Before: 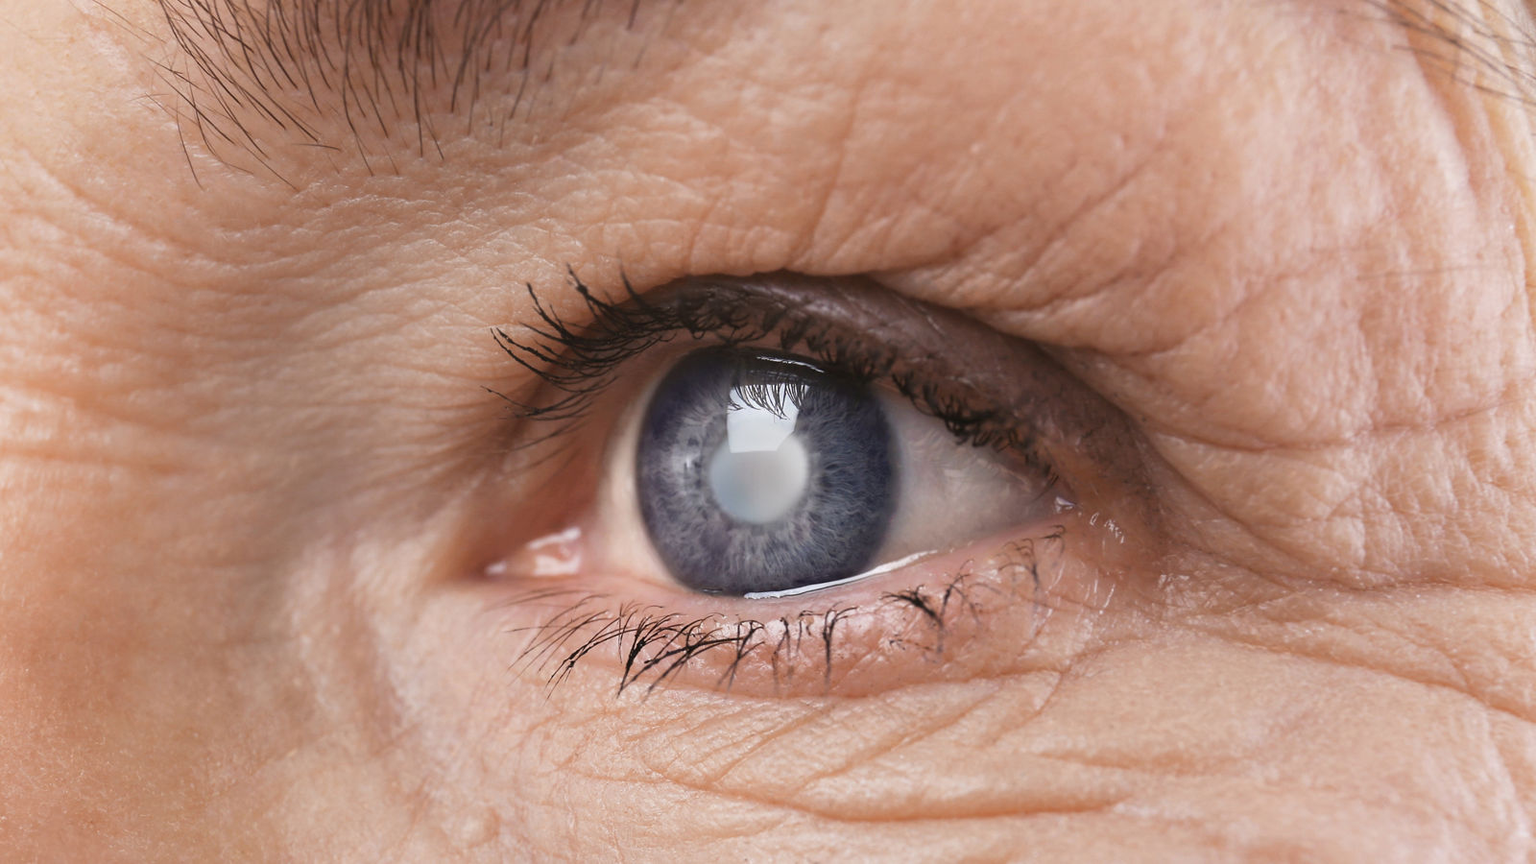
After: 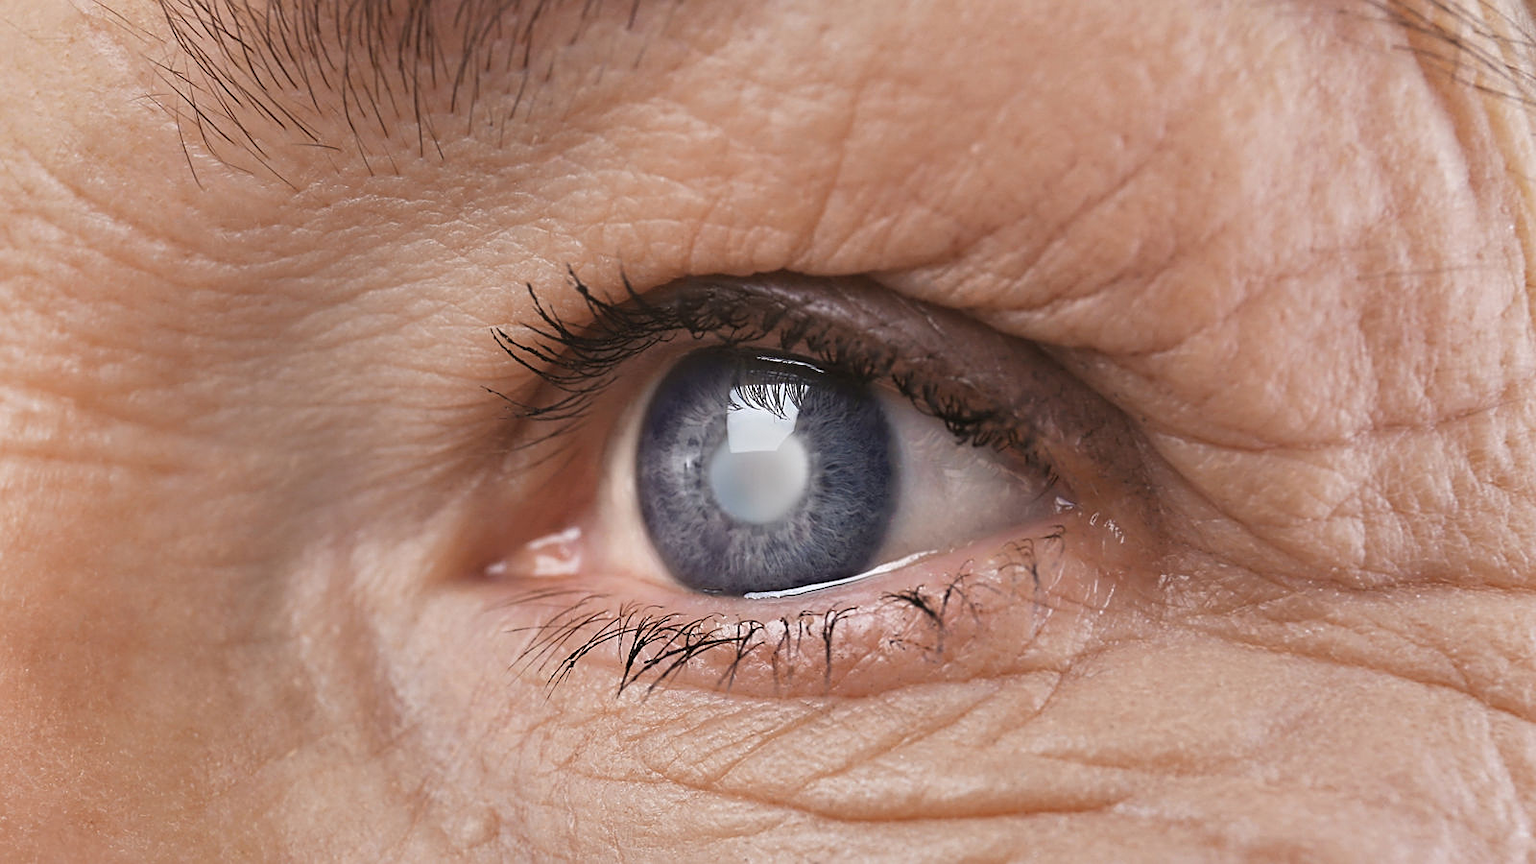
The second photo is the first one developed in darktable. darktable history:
shadows and highlights: low approximation 0.01, soften with gaussian
sharpen: on, module defaults
